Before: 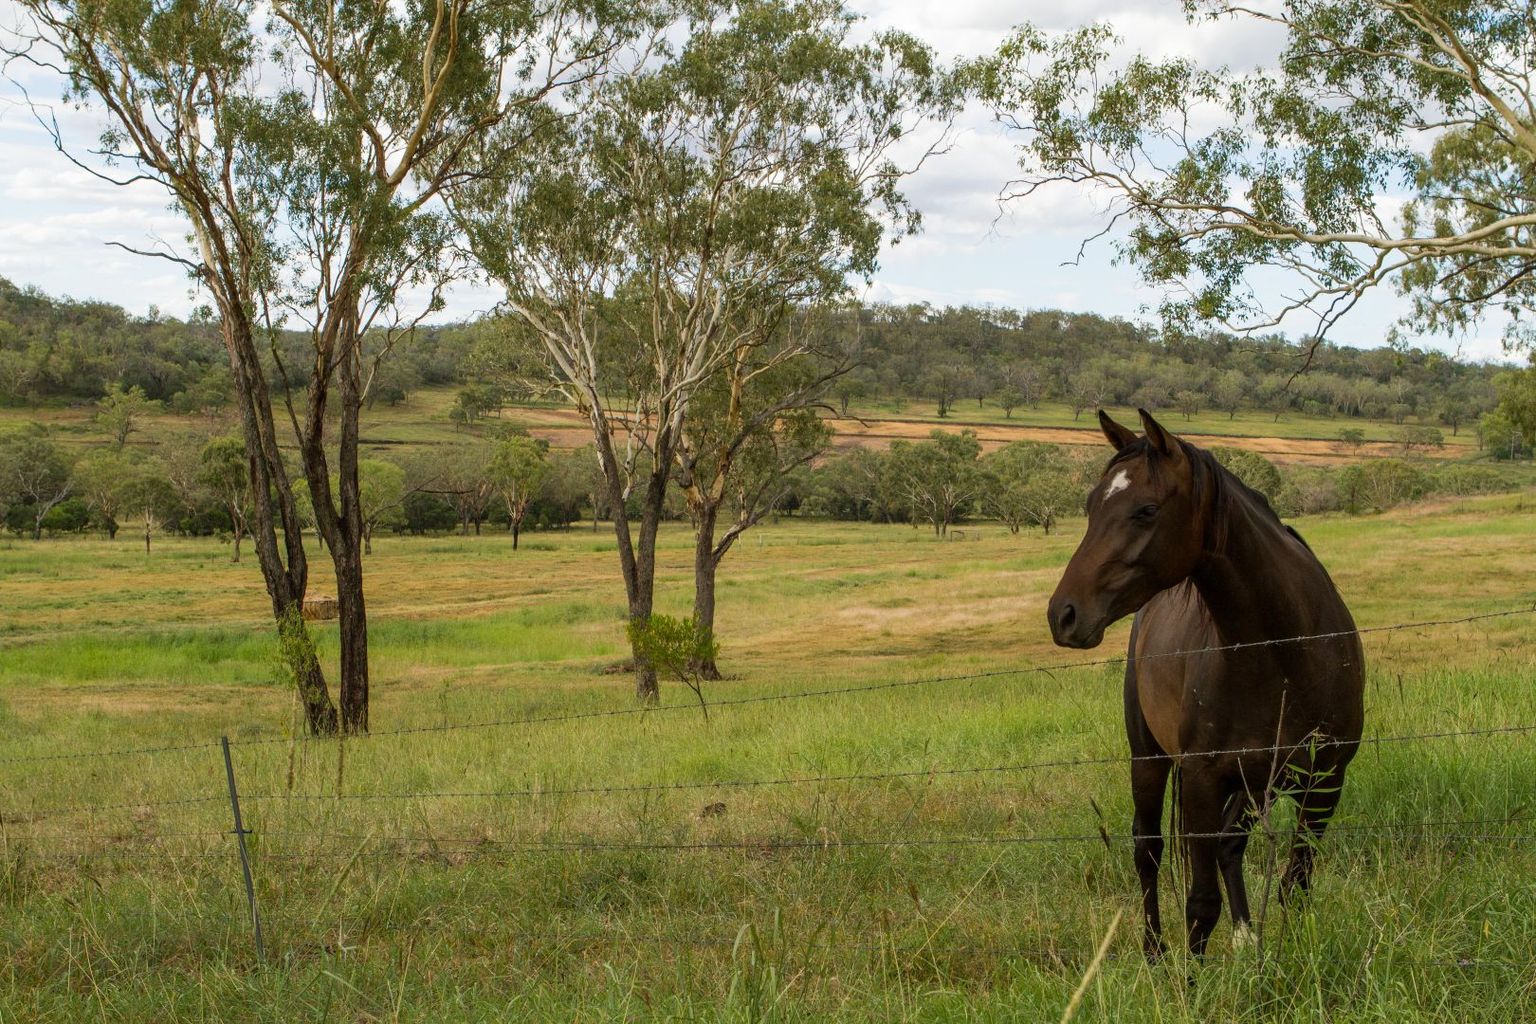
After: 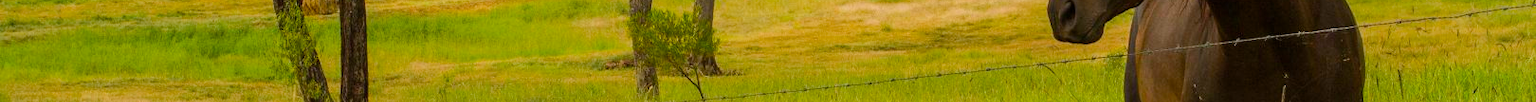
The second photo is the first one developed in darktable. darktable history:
crop and rotate: top 59.084%, bottom 30.916%
color balance rgb: perceptual saturation grading › global saturation 25%, perceptual brilliance grading › mid-tones 10%, perceptual brilliance grading › shadows 15%, global vibrance 20%
tone equalizer: on, module defaults
